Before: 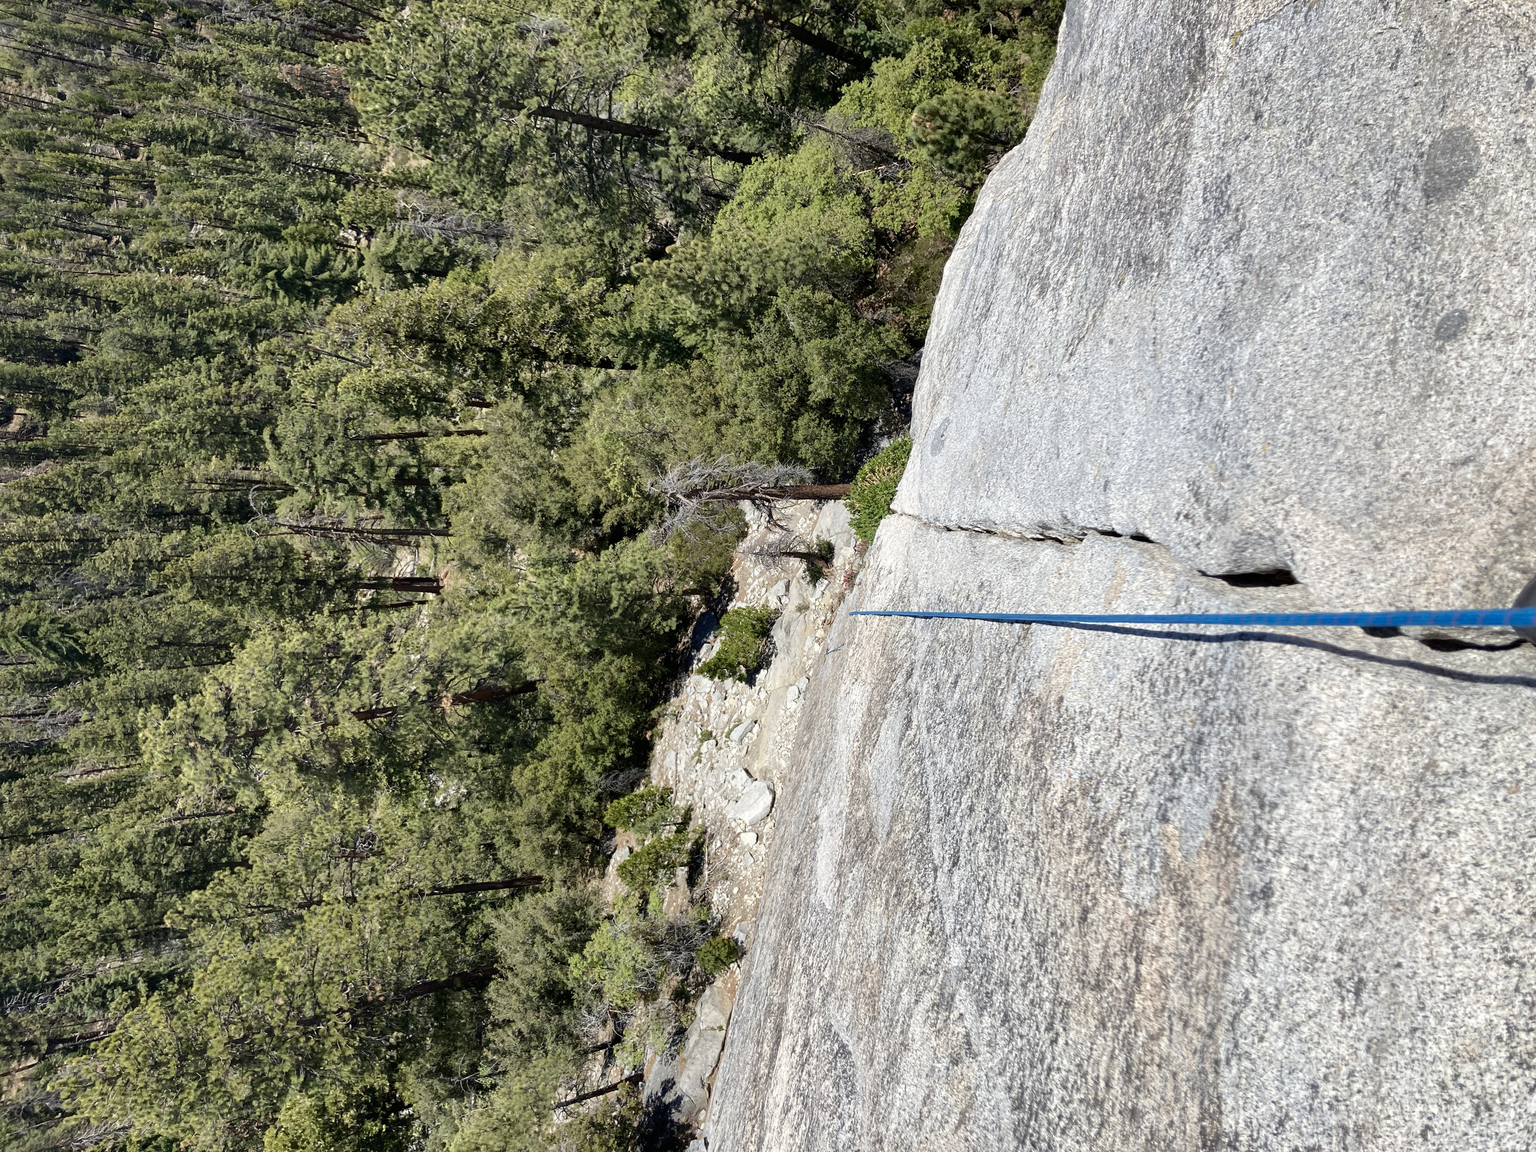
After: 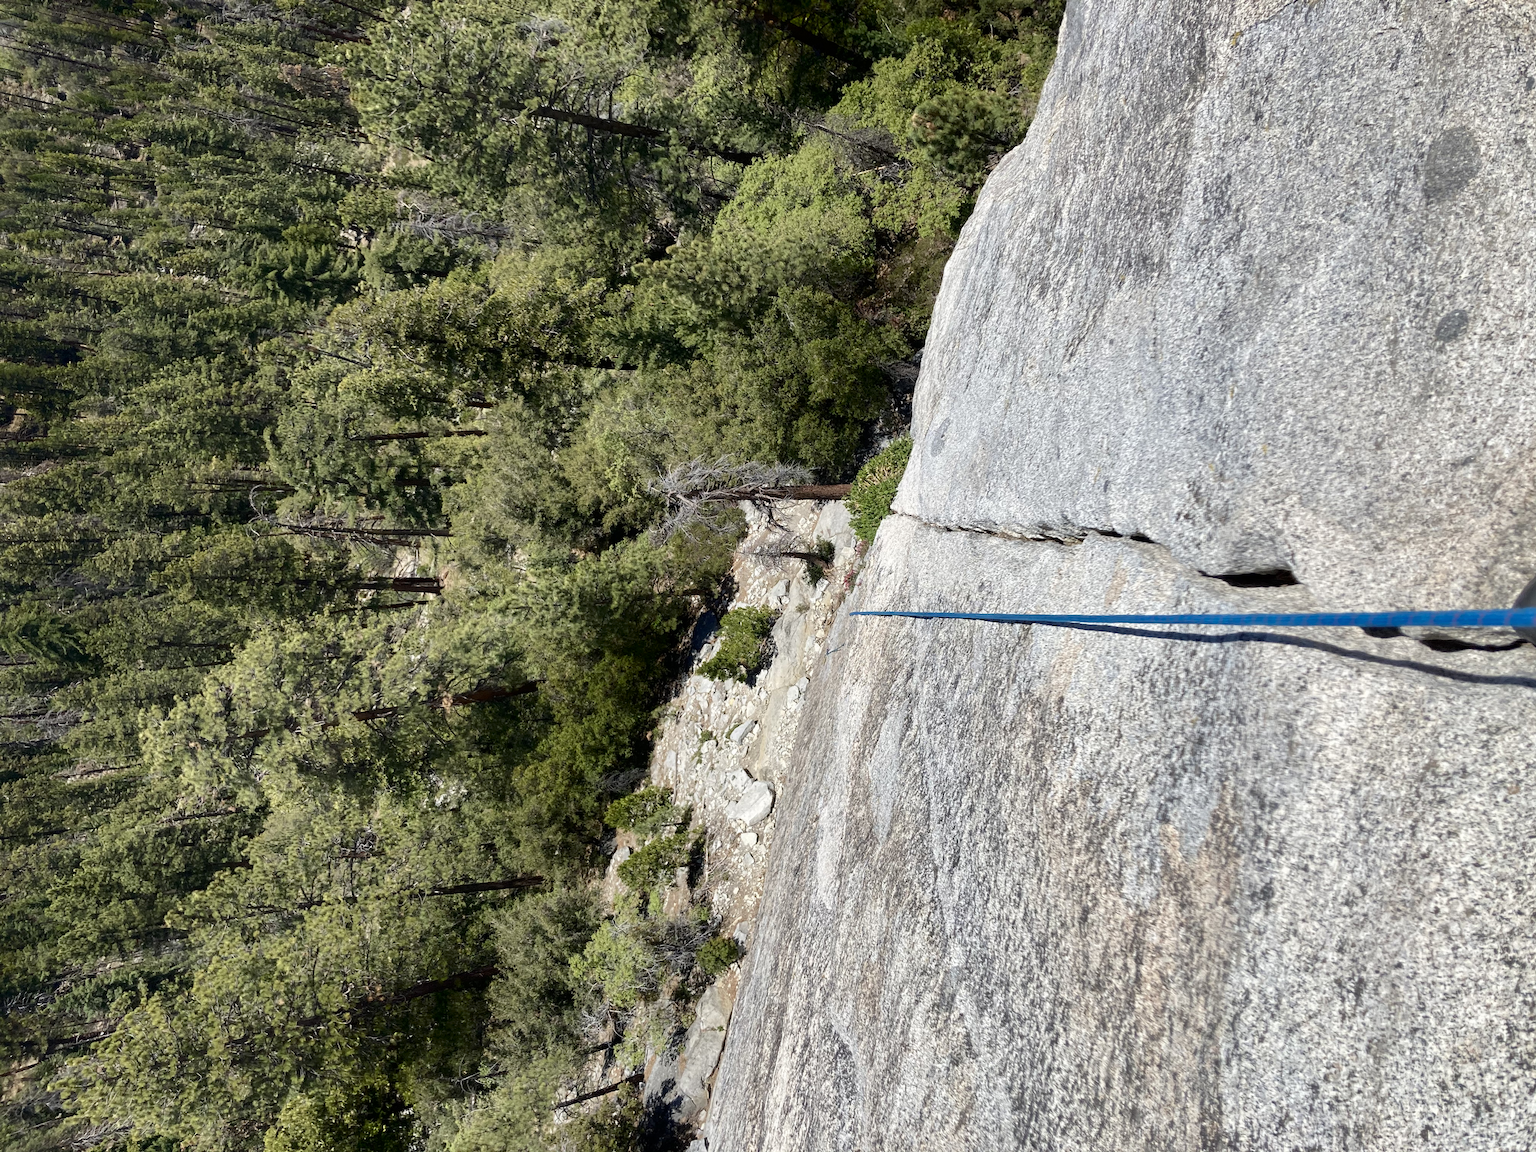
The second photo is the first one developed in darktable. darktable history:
shadows and highlights: shadows -87.53, highlights -36.65, soften with gaussian
